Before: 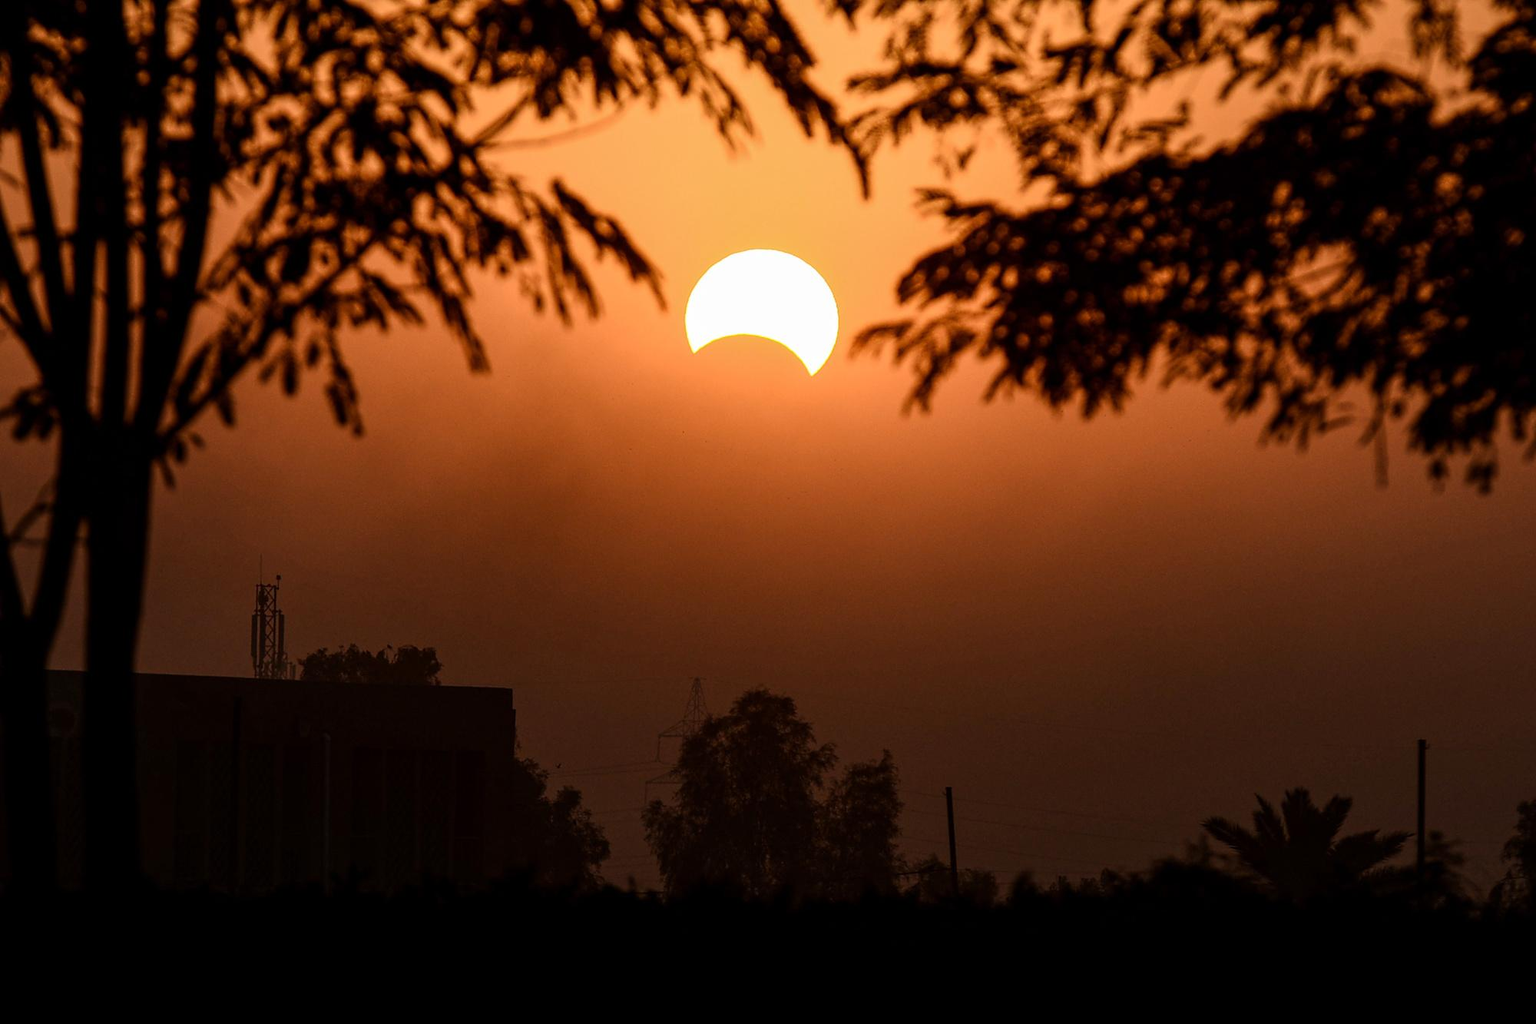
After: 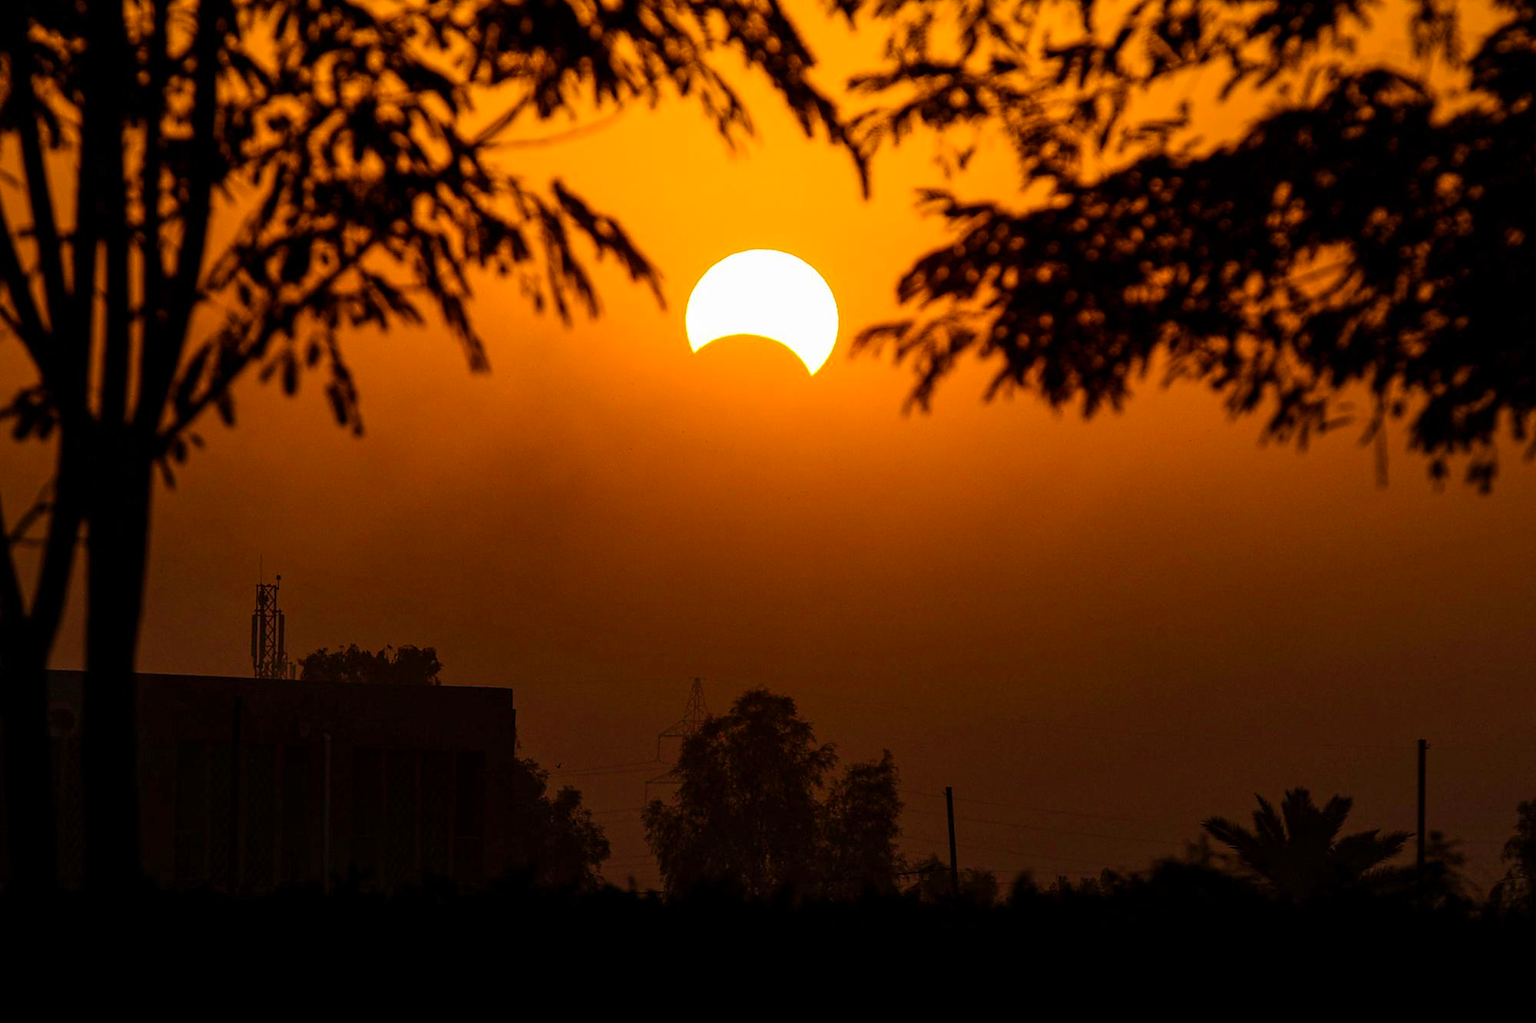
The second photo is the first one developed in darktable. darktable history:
color balance rgb: linear chroma grading › global chroma 15%, perceptual saturation grading › global saturation 30%
shadows and highlights: radius 125.46, shadows 21.19, highlights -21.19, low approximation 0.01
